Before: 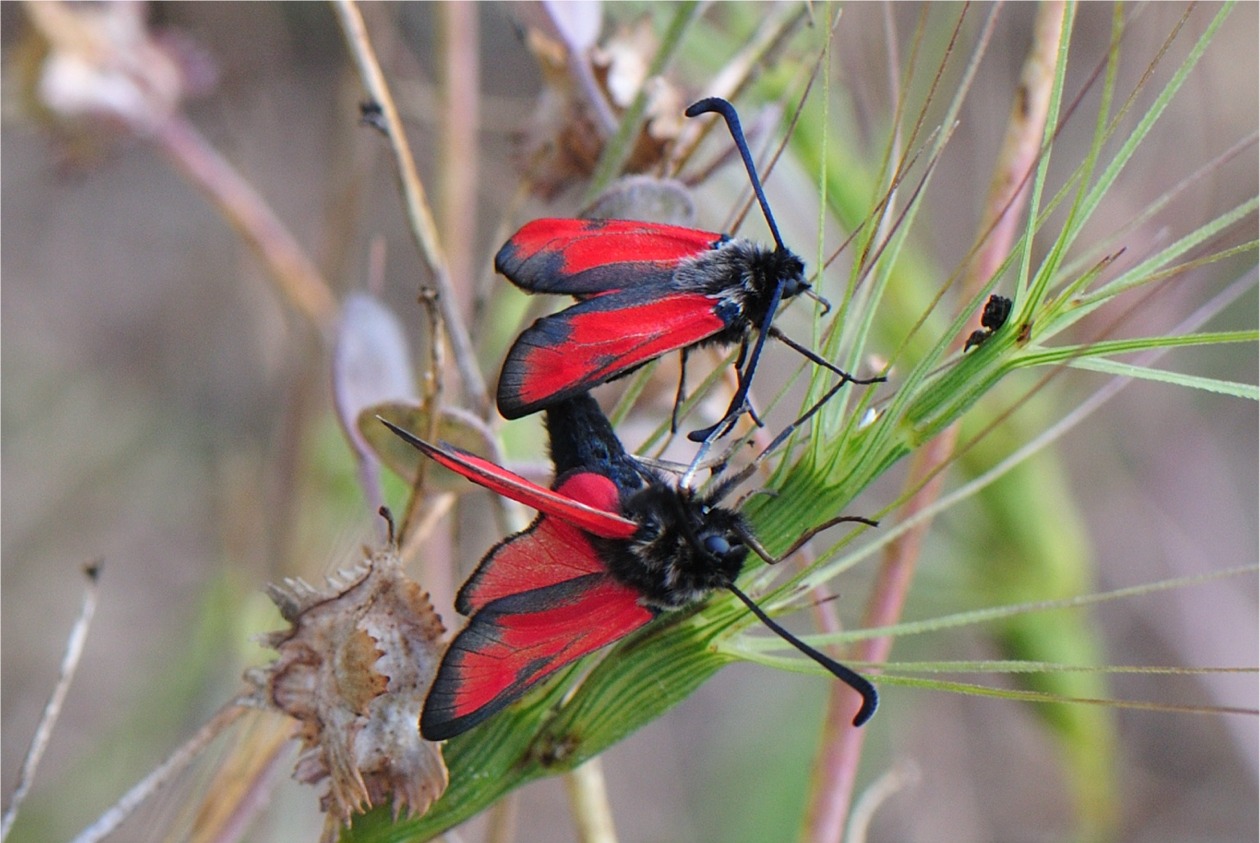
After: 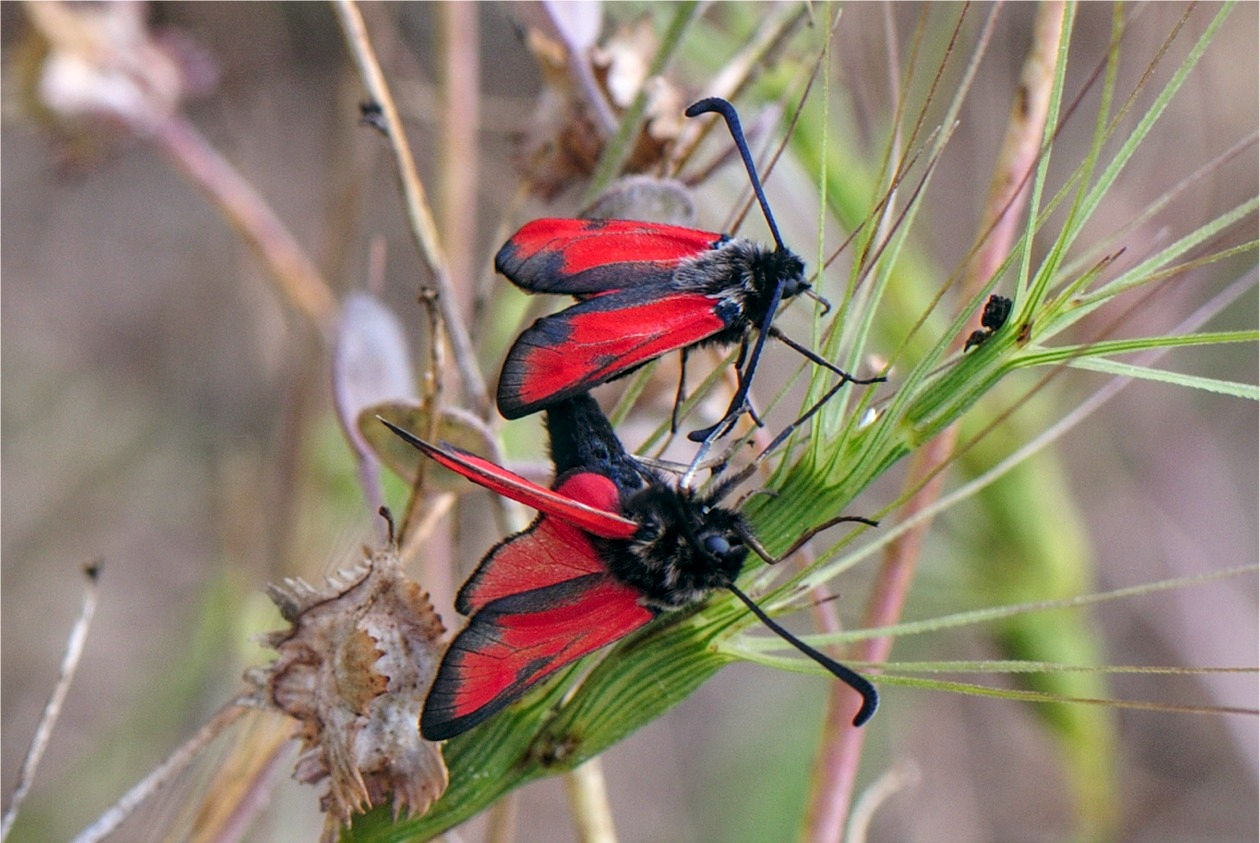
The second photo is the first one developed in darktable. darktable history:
color balance: lift [1, 0.998, 1.001, 1.002], gamma [1, 1.02, 1, 0.98], gain [1, 1.02, 1.003, 0.98]
local contrast: on, module defaults
